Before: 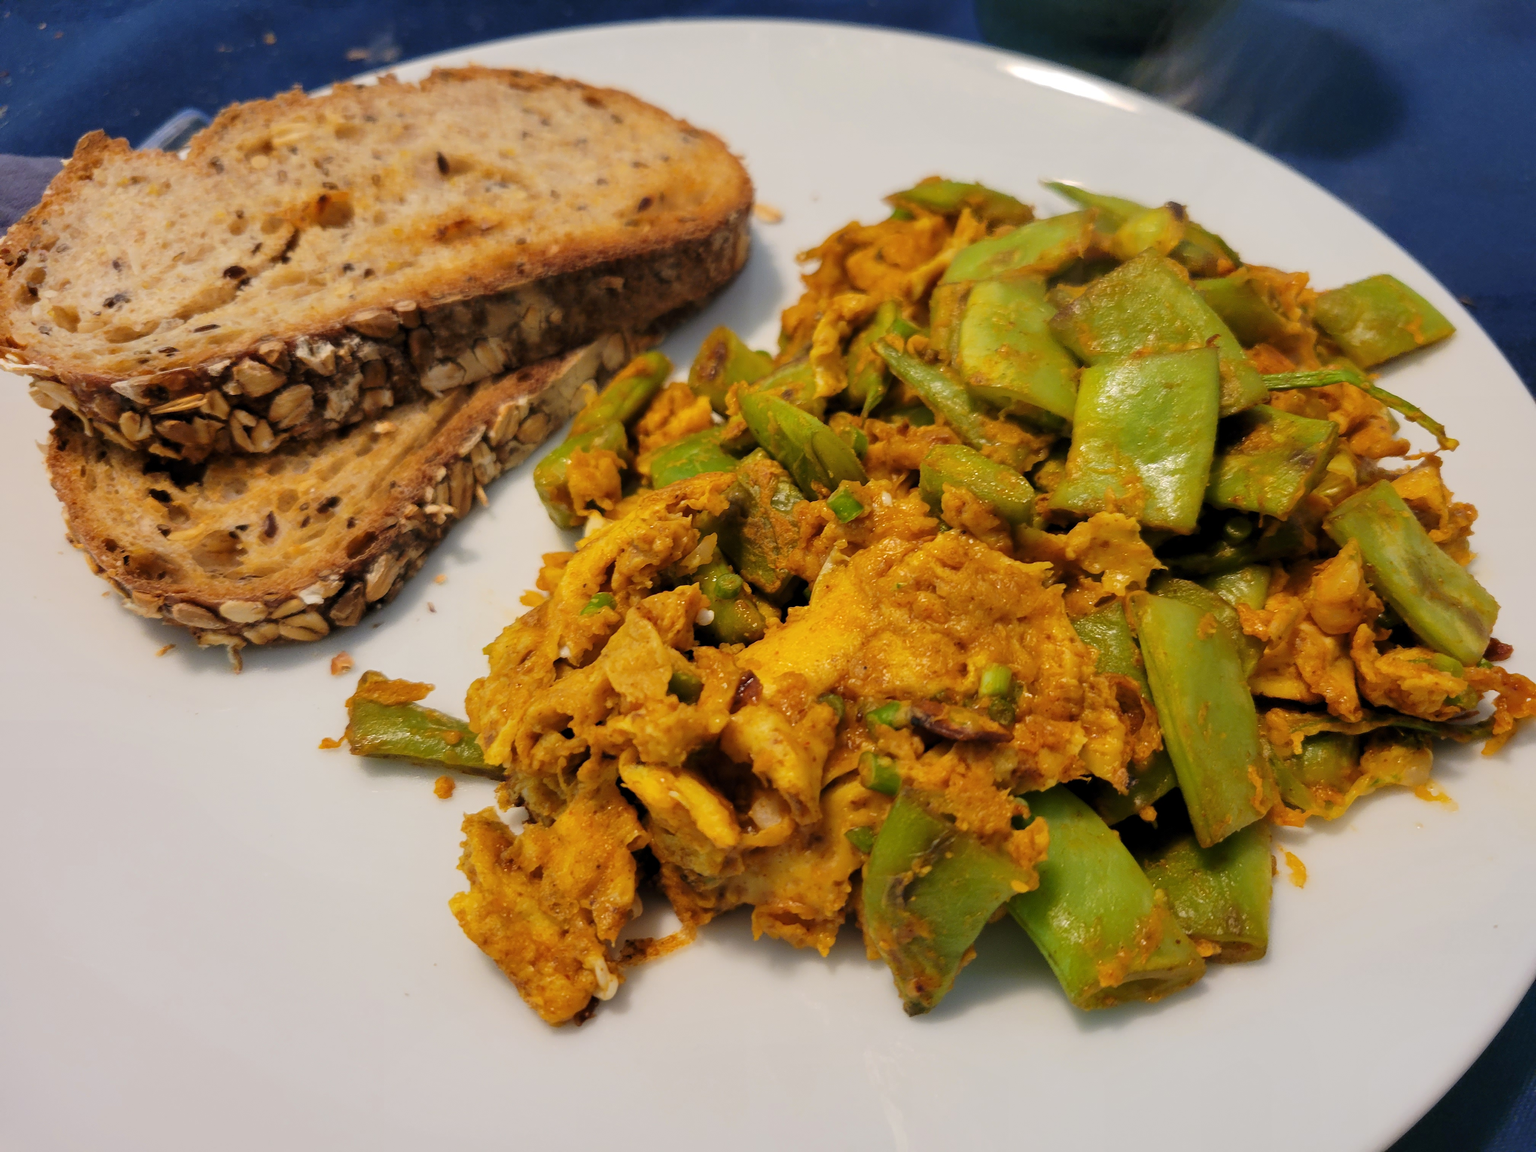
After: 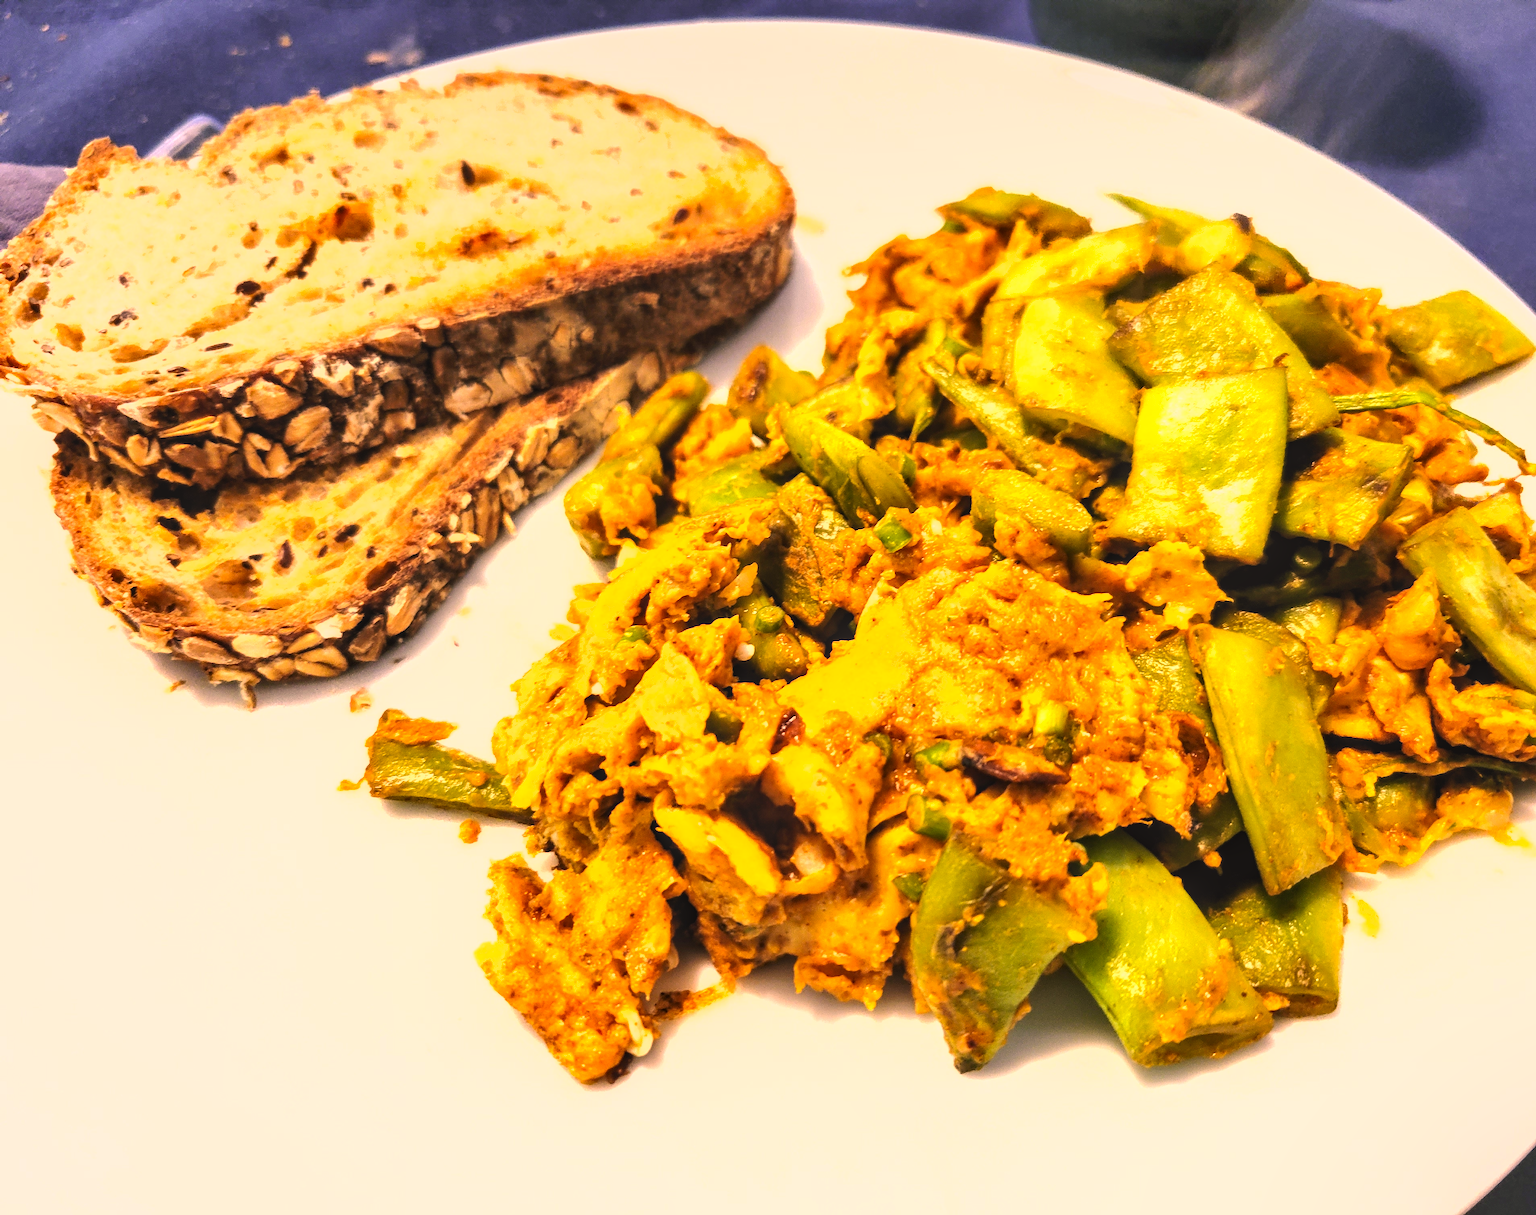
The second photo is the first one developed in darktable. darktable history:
contrast brightness saturation: contrast -0.096, saturation -0.102
color correction: highlights a* 17.78, highlights b* 19.18
shadows and highlights: radius 128.15, shadows 30.47, highlights -30.88, low approximation 0.01, soften with gaussian
crop and rotate: left 0%, right 5.259%
tone equalizer: -8 EV -0.768 EV, -7 EV -0.704 EV, -6 EV -0.604 EV, -5 EV -0.394 EV, -3 EV 0.371 EV, -2 EV 0.6 EV, -1 EV 0.674 EV, +0 EV 0.759 EV, edges refinement/feathering 500, mask exposure compensation -1.57 EV, preserve details no
exposure: black level correction 0, exposure 1.095 EV, compensate highlight preservation false
local contrast: on, module defaults
